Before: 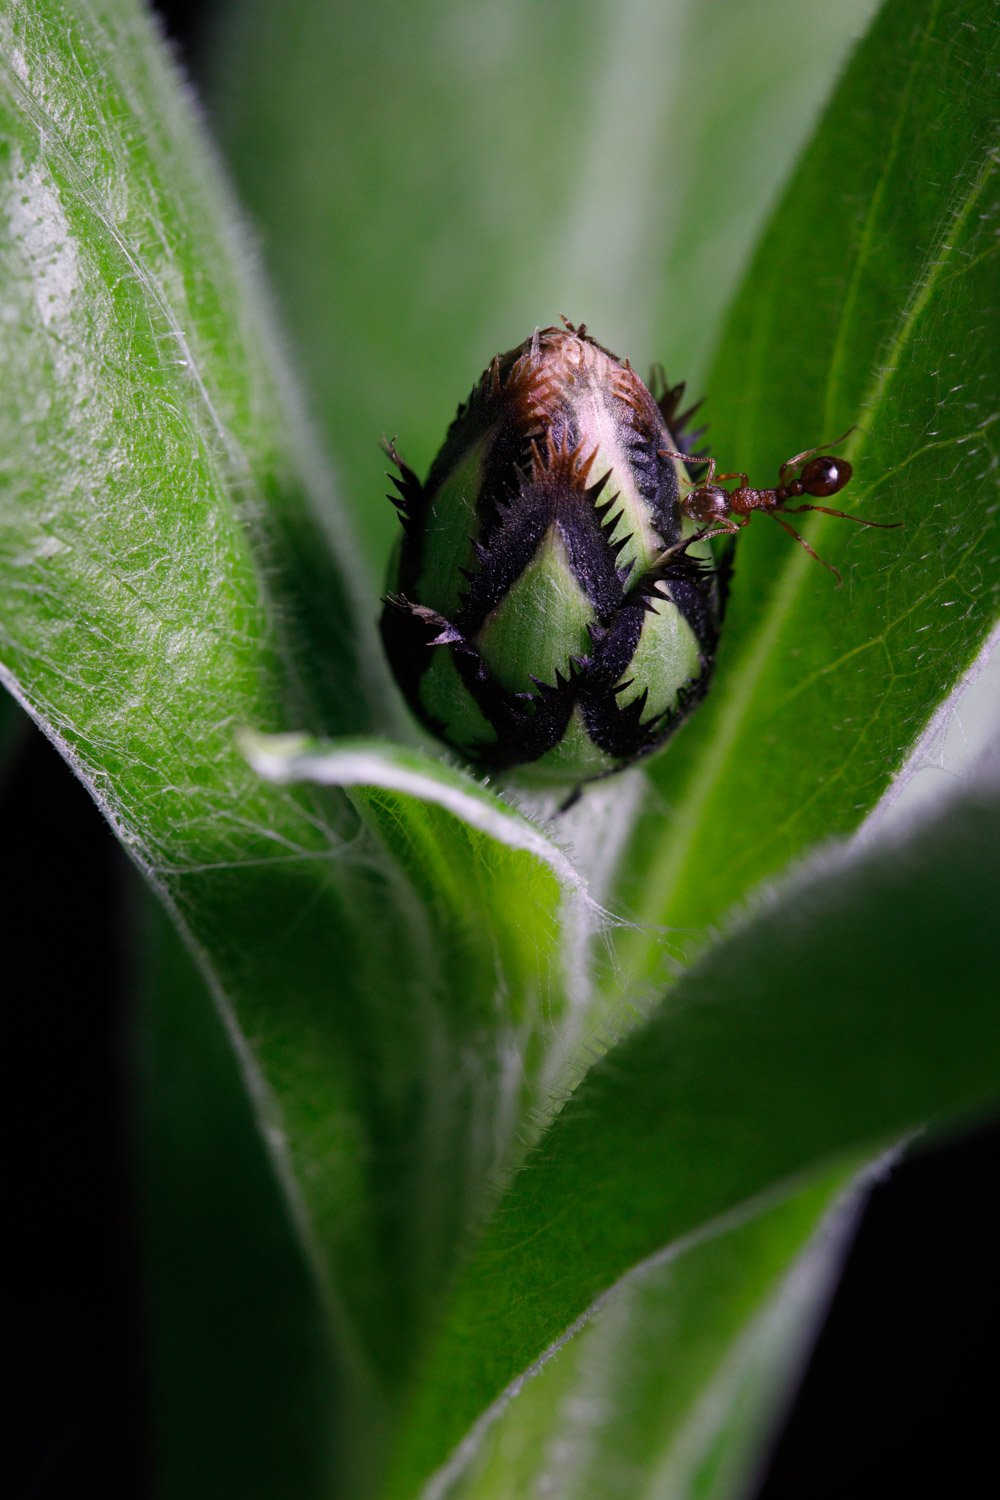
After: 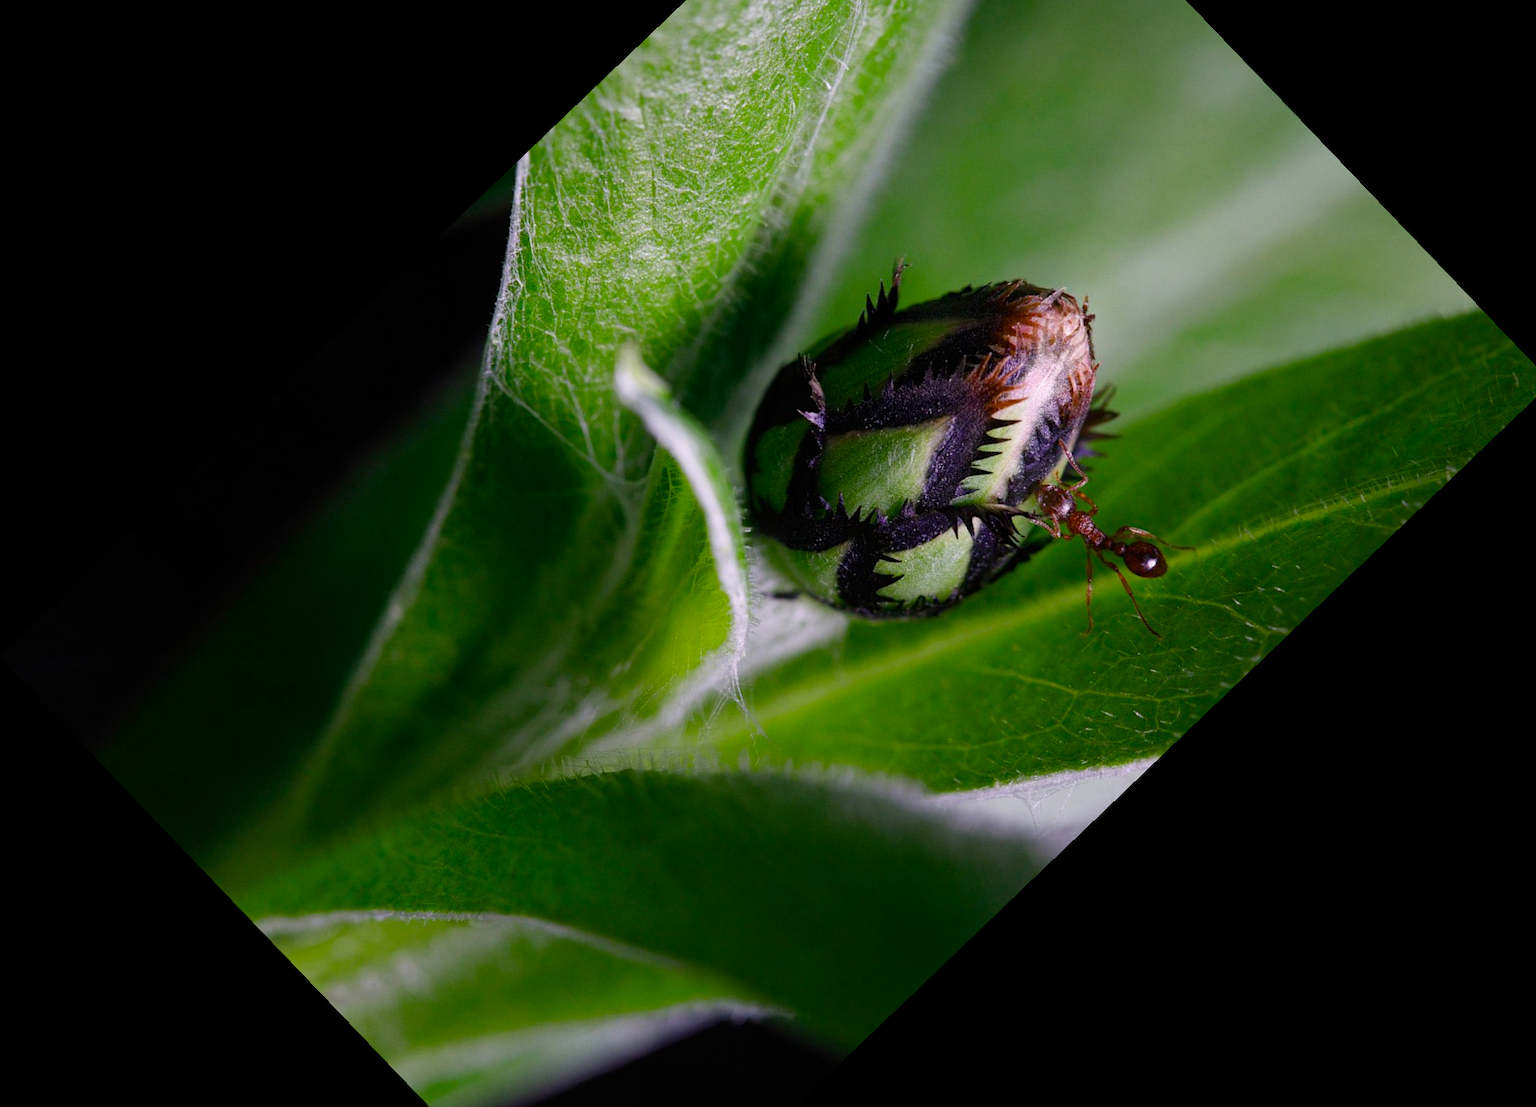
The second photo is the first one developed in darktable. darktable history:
crop and rotate: angle -46.26°, top 16.234%, right 0.912%, bottom 11.704%
color balance rgb: perceptual saturation grading › global saturation 20%, perceptual saturation grading › highlights -25%, perceptual saturation grading › shadows 25%
